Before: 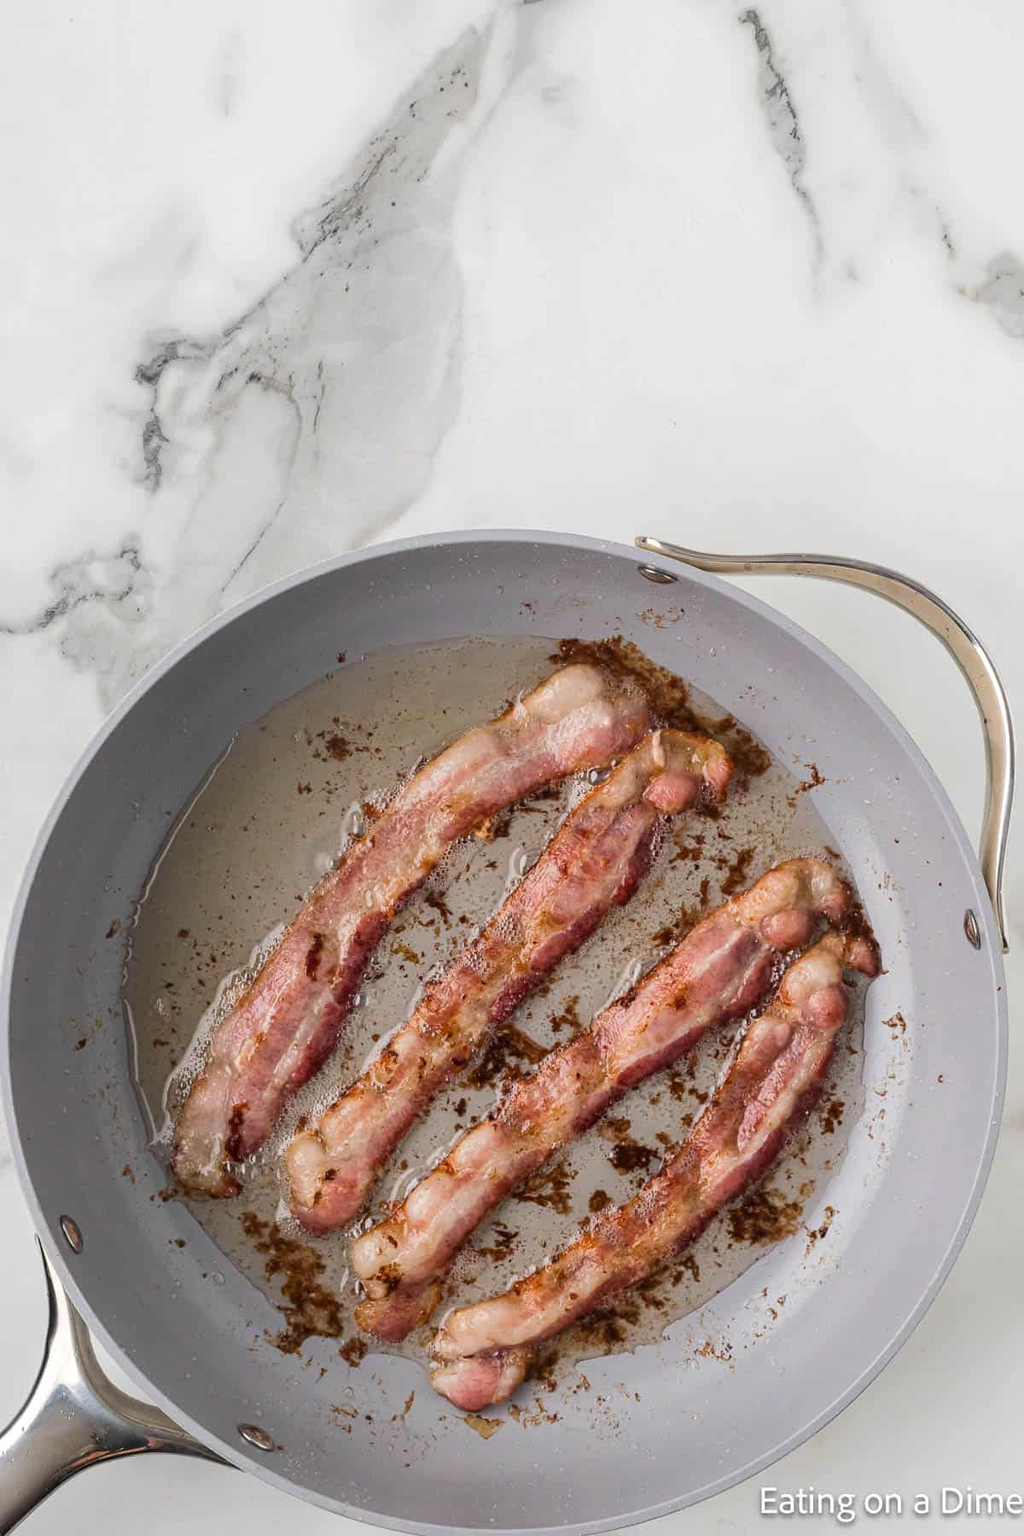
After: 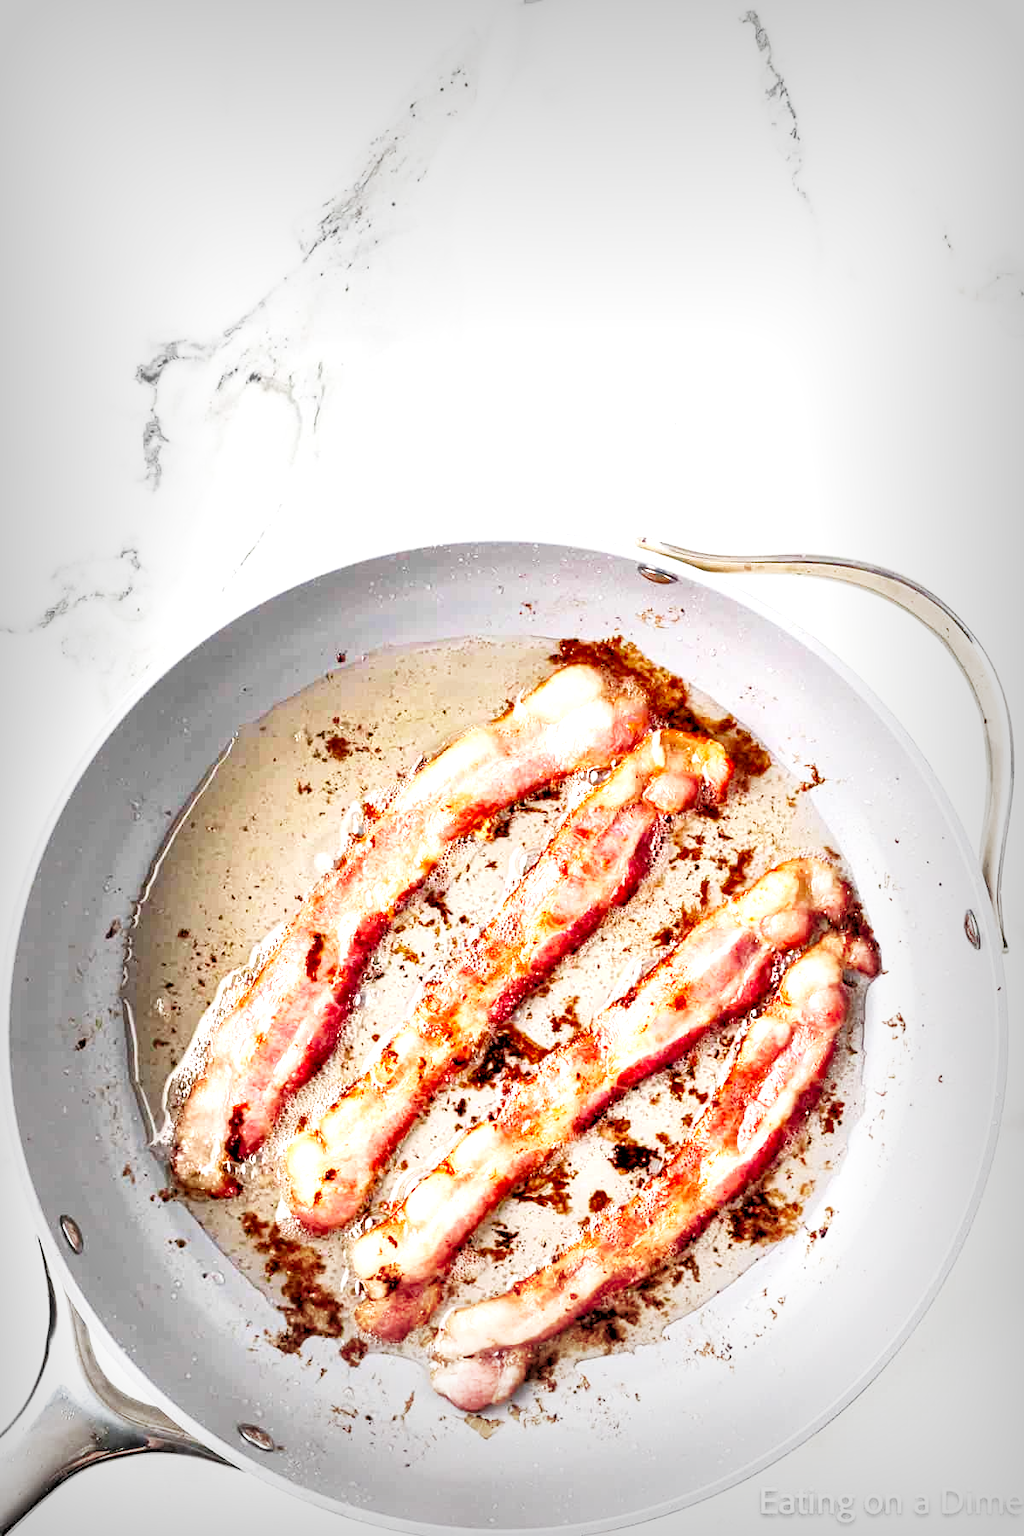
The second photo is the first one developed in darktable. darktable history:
local contrast: mode bilateral grid, contrast 71, coarseness 76, detail 181%, midtone range 0.2
levels: levels [0.072, 0.414, 0.976]
base curve: curves: ch0 [(0, 0) (0.007, 0.004) (0.027, 0.03) (0.046, 0.07) (0.207, 0.54) (0.442, 0.872) (0.673, 0.972) (1, 1)], preserve colors none
vignetting: fall-off start 54.04%, brightness -0.445, saturation -0.688, center (0, 0.007), automatic ratio true, width/height ratio 1.314, shape 0.216
